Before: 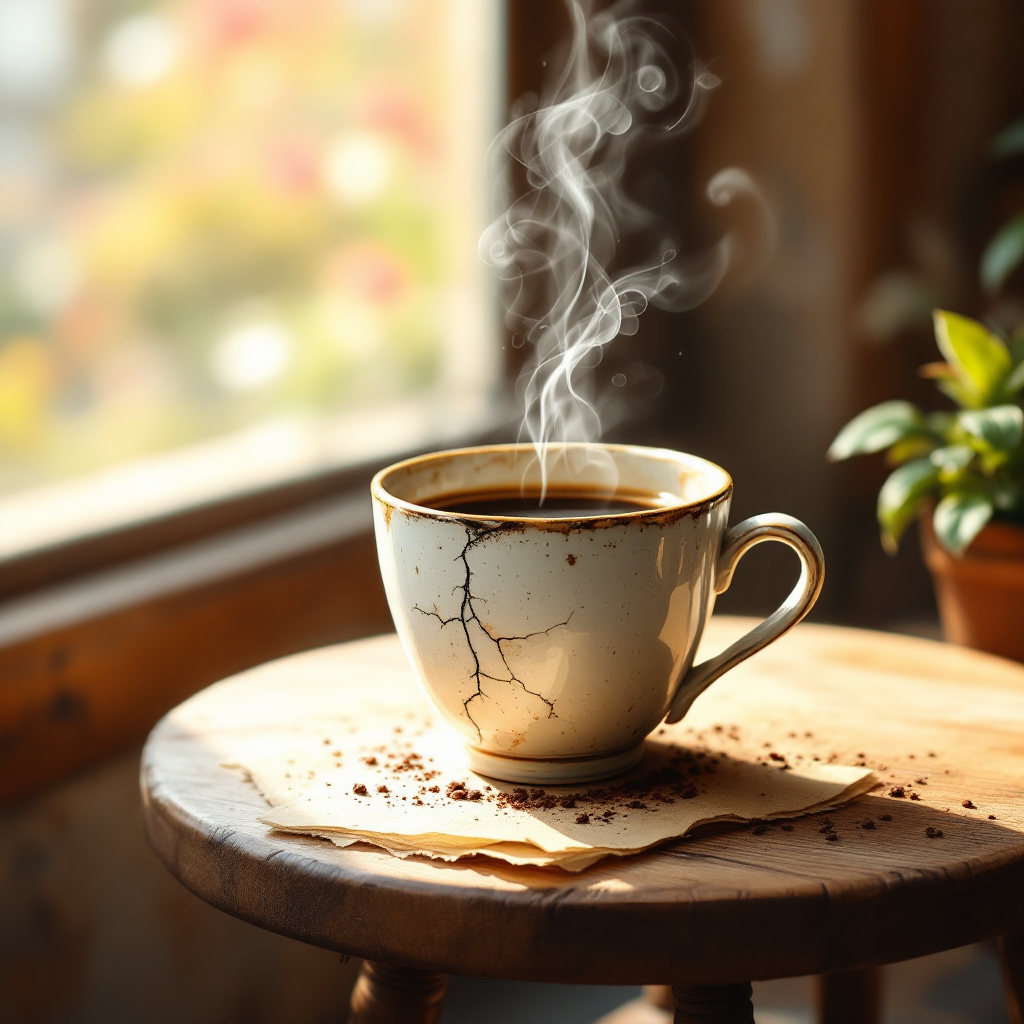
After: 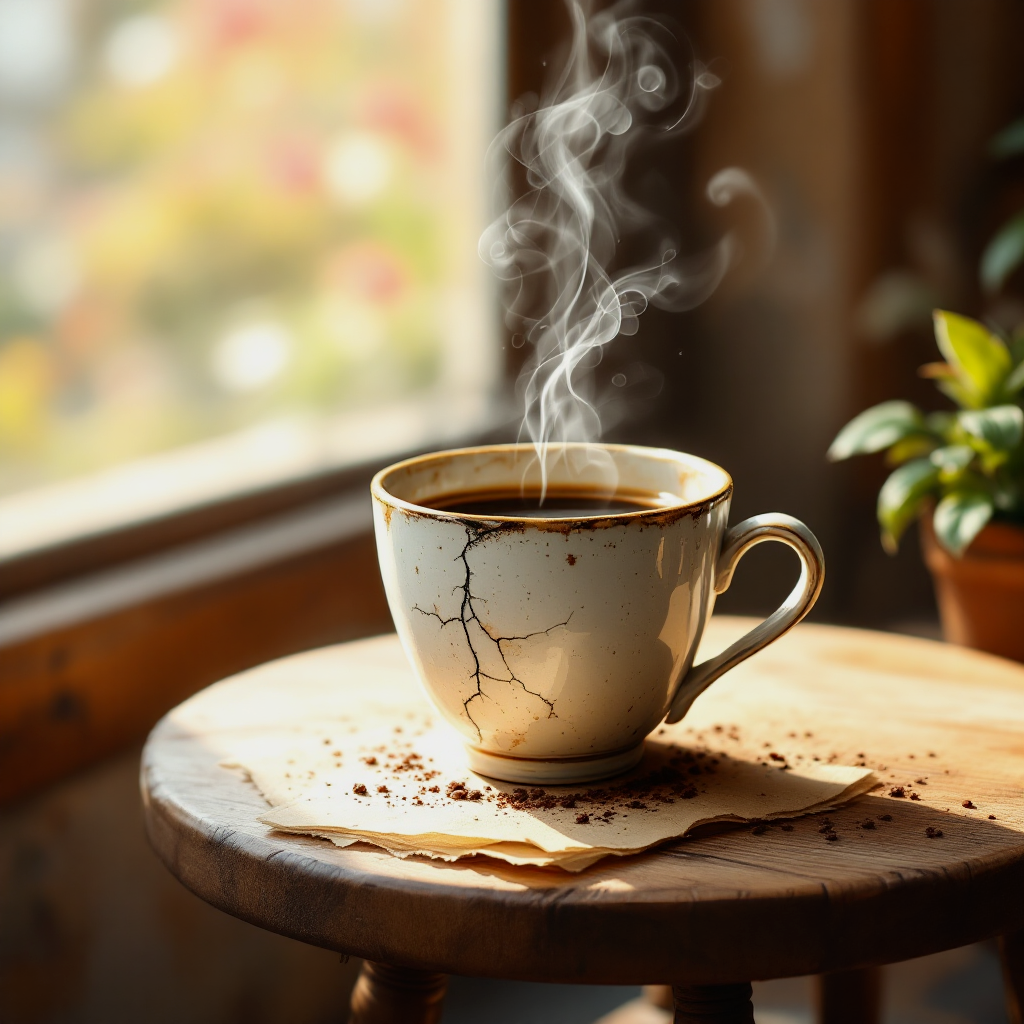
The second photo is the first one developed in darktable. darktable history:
exposure: black level correction 0.001, exposure -0.199 EV, compensate exposure bias true, compensate highlight preservation false
